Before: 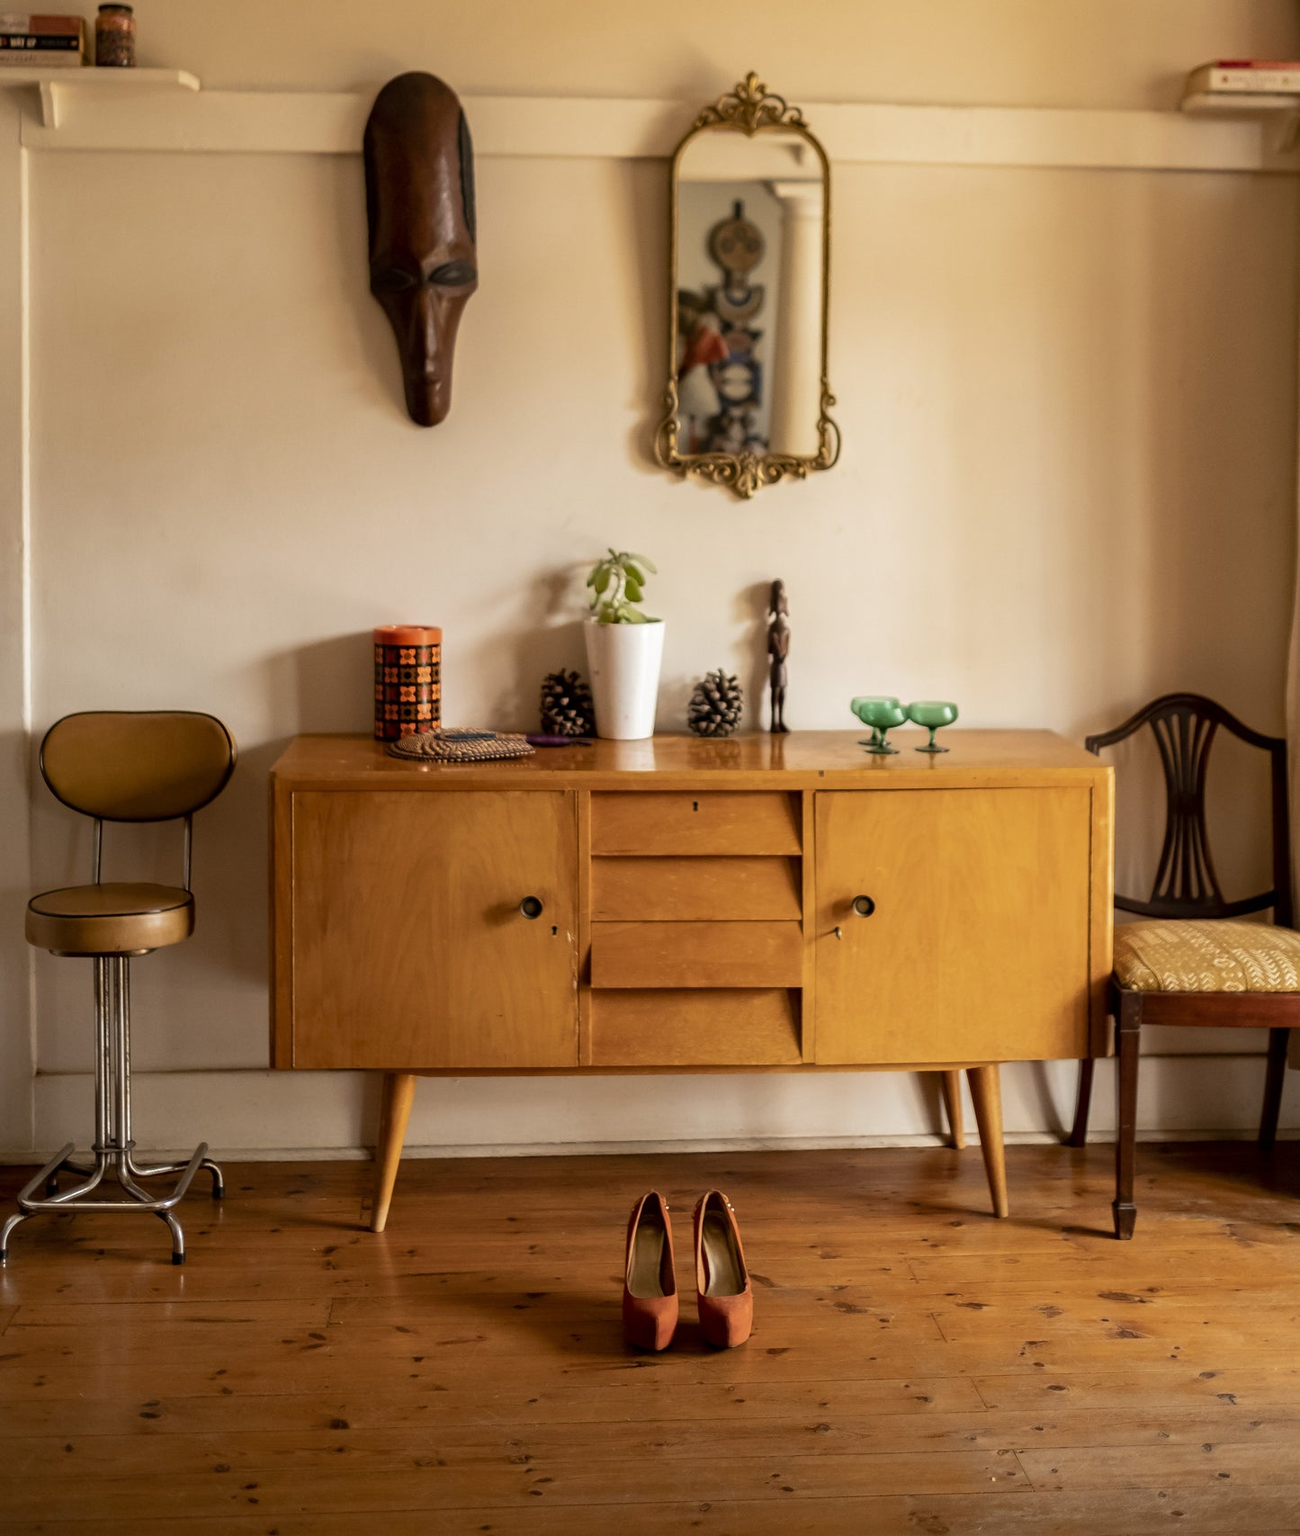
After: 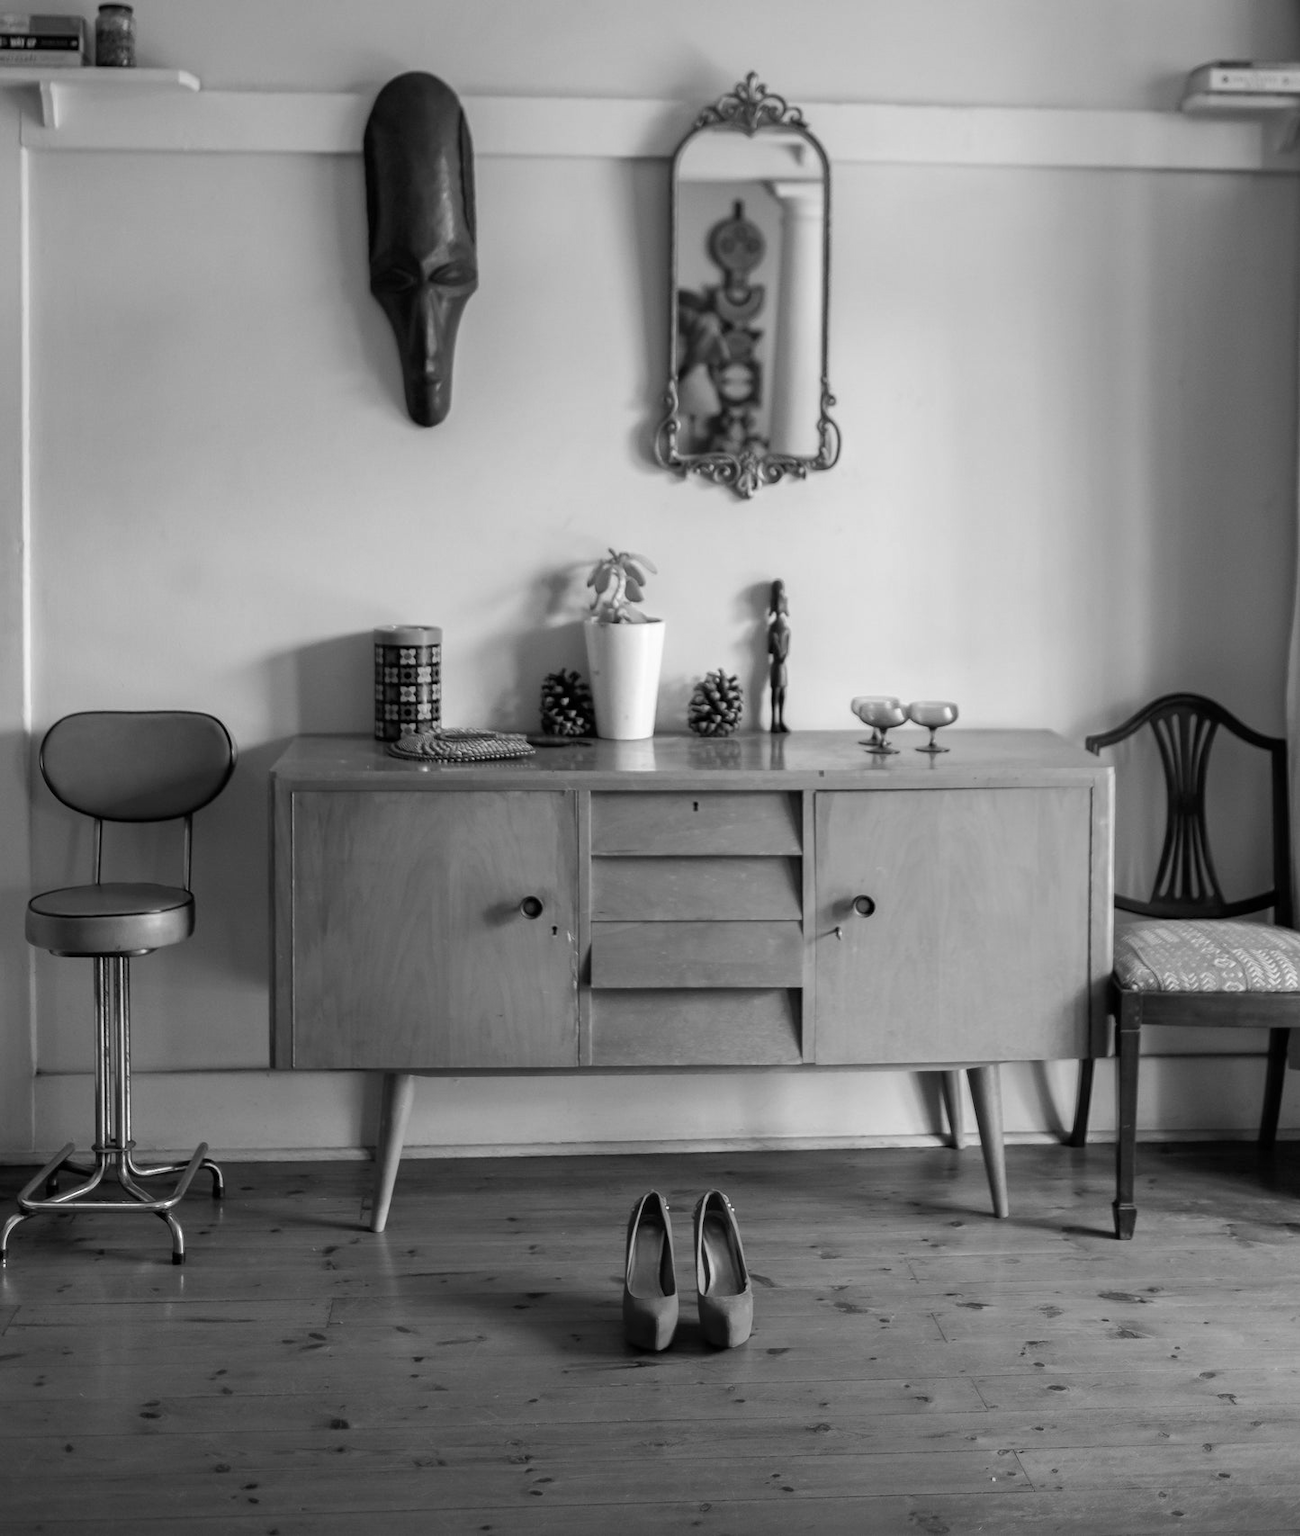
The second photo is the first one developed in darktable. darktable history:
rgb levels: mode RGB, independent channels, levels [[0, 0.474, 1], [0, 0.5, 1], [0, 0.5, 1]]
monochrome: on, module defaults
